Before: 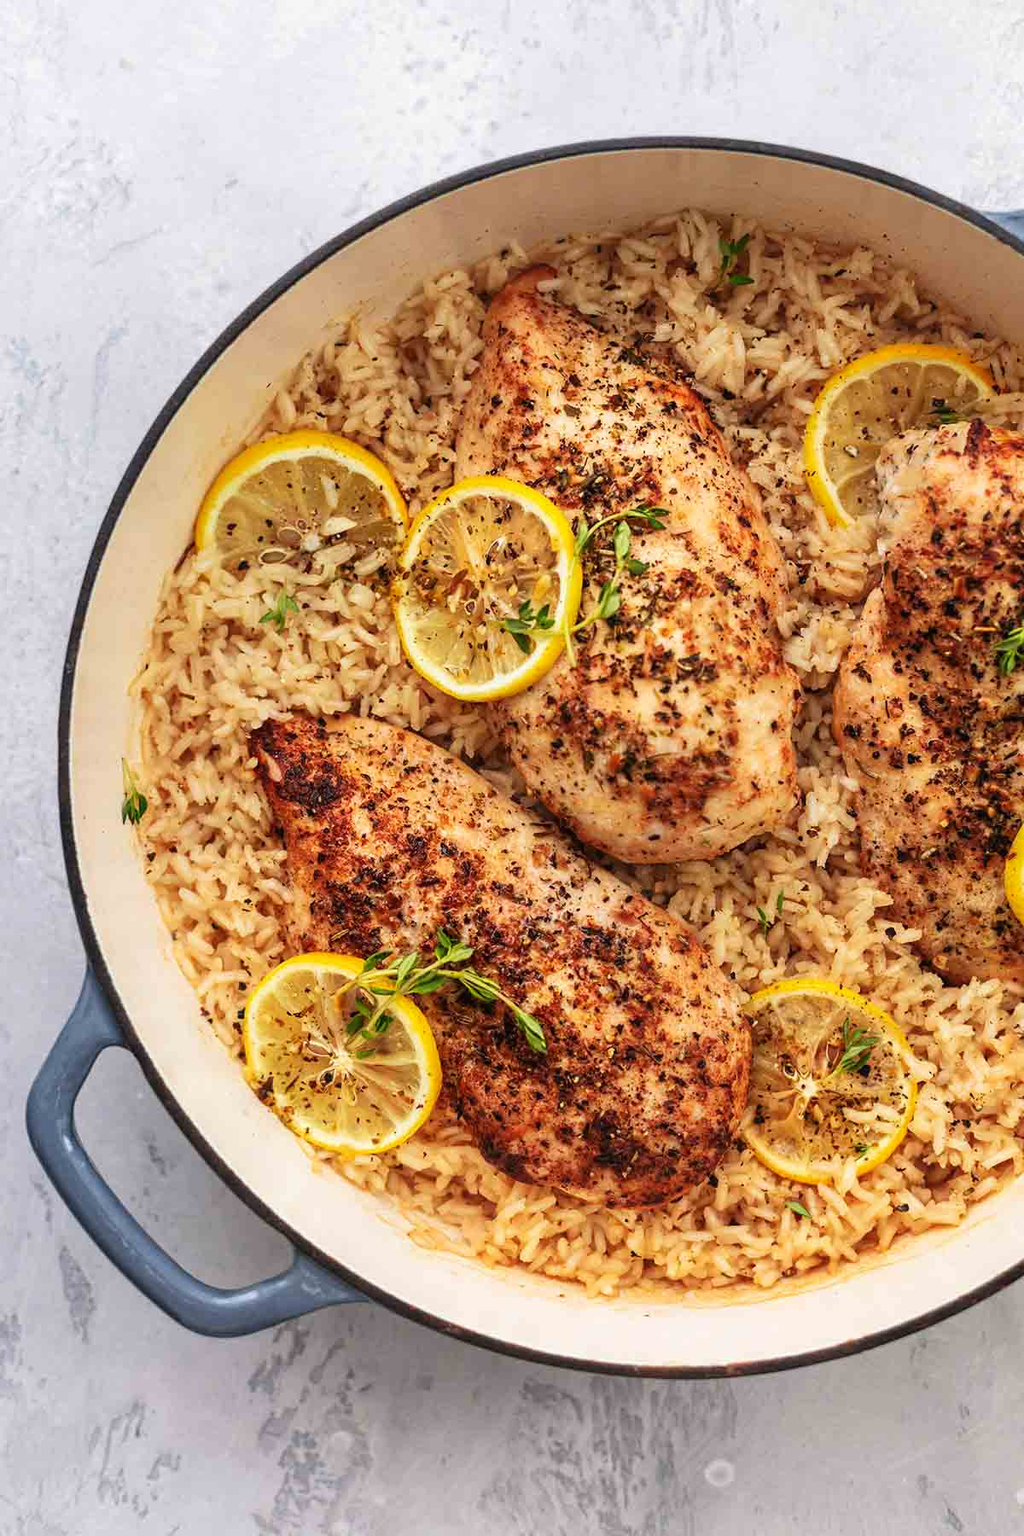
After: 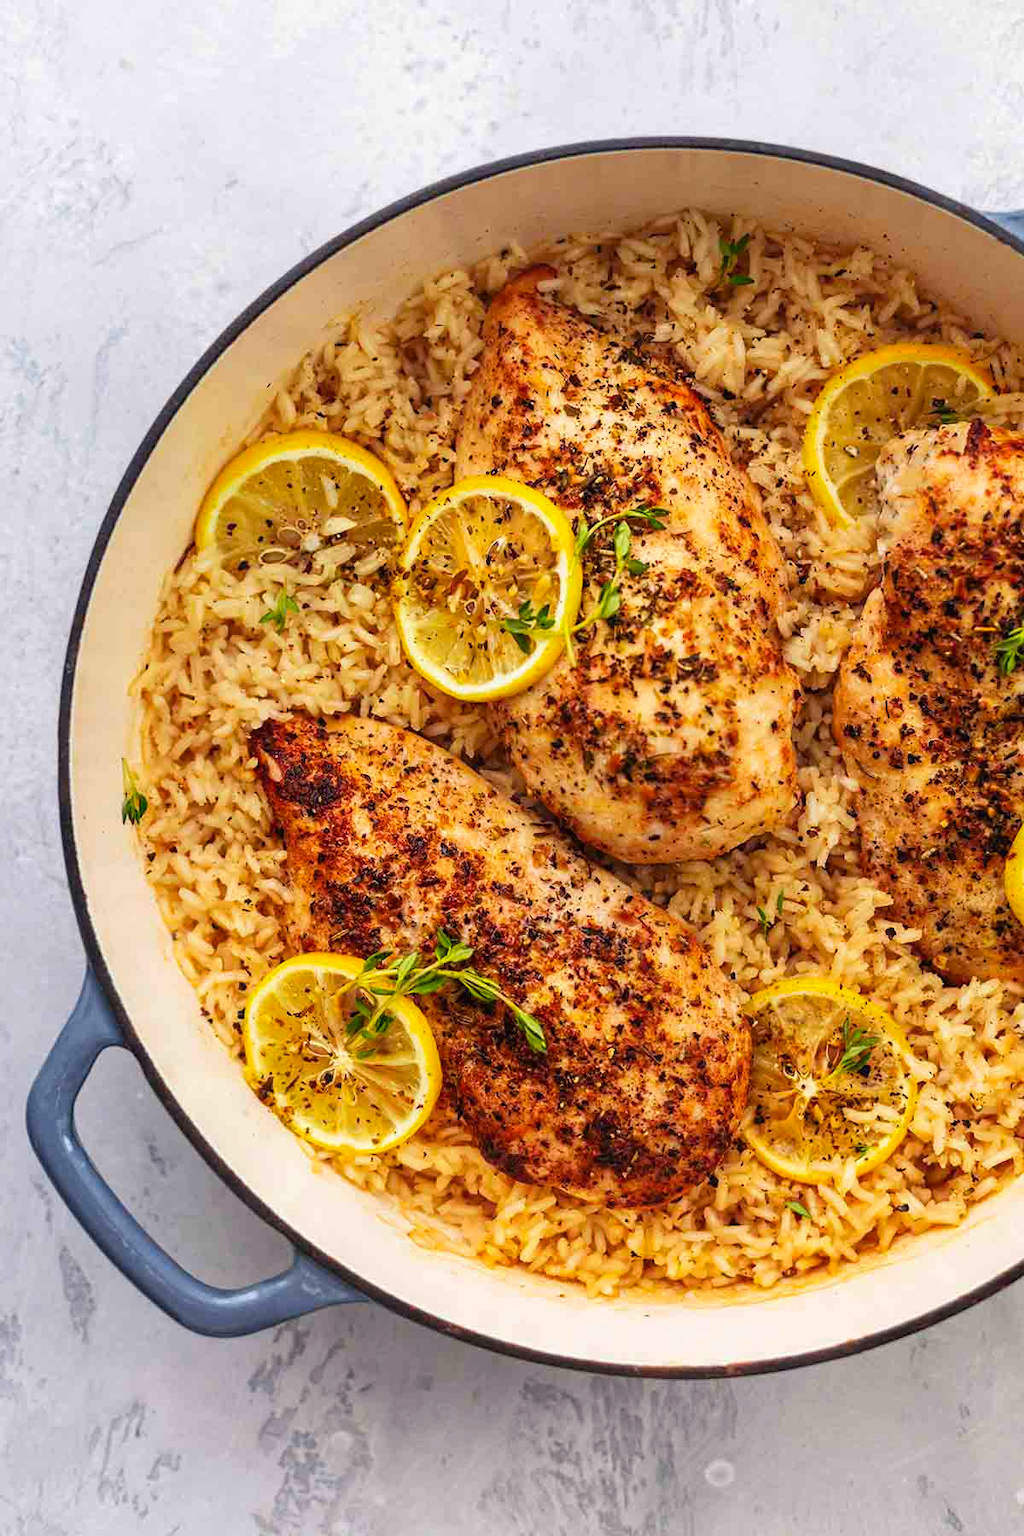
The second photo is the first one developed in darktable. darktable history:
color balance rgb: shadows lift › chroma 3.225%, shadows lift › hue 280.16°, perceptual saturation grading › global saturation 19.98%, global vibrance 9.408%
